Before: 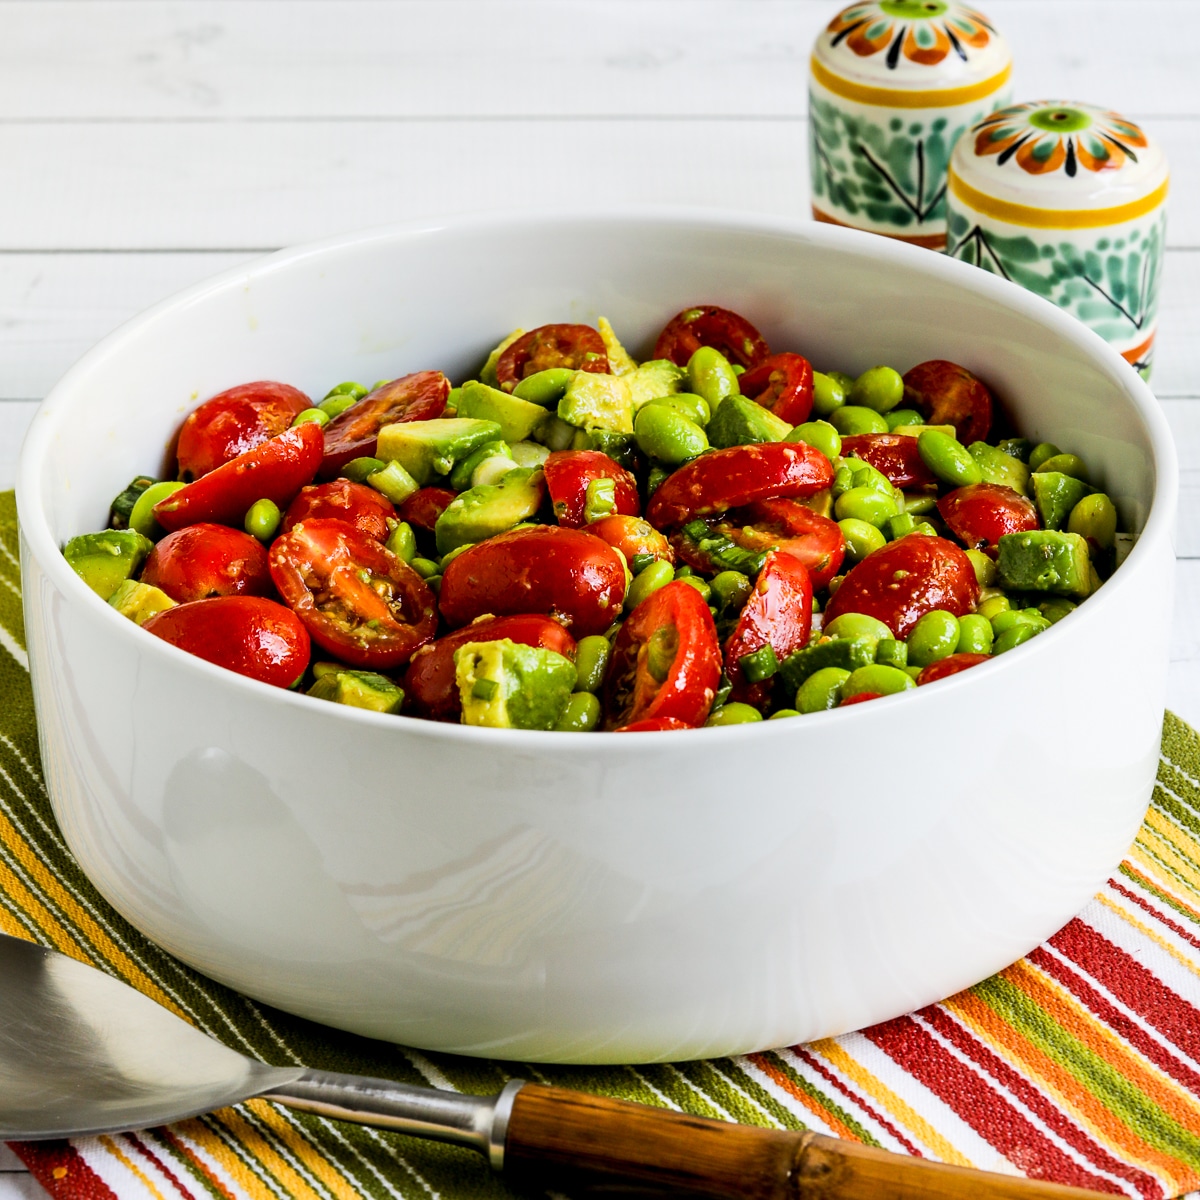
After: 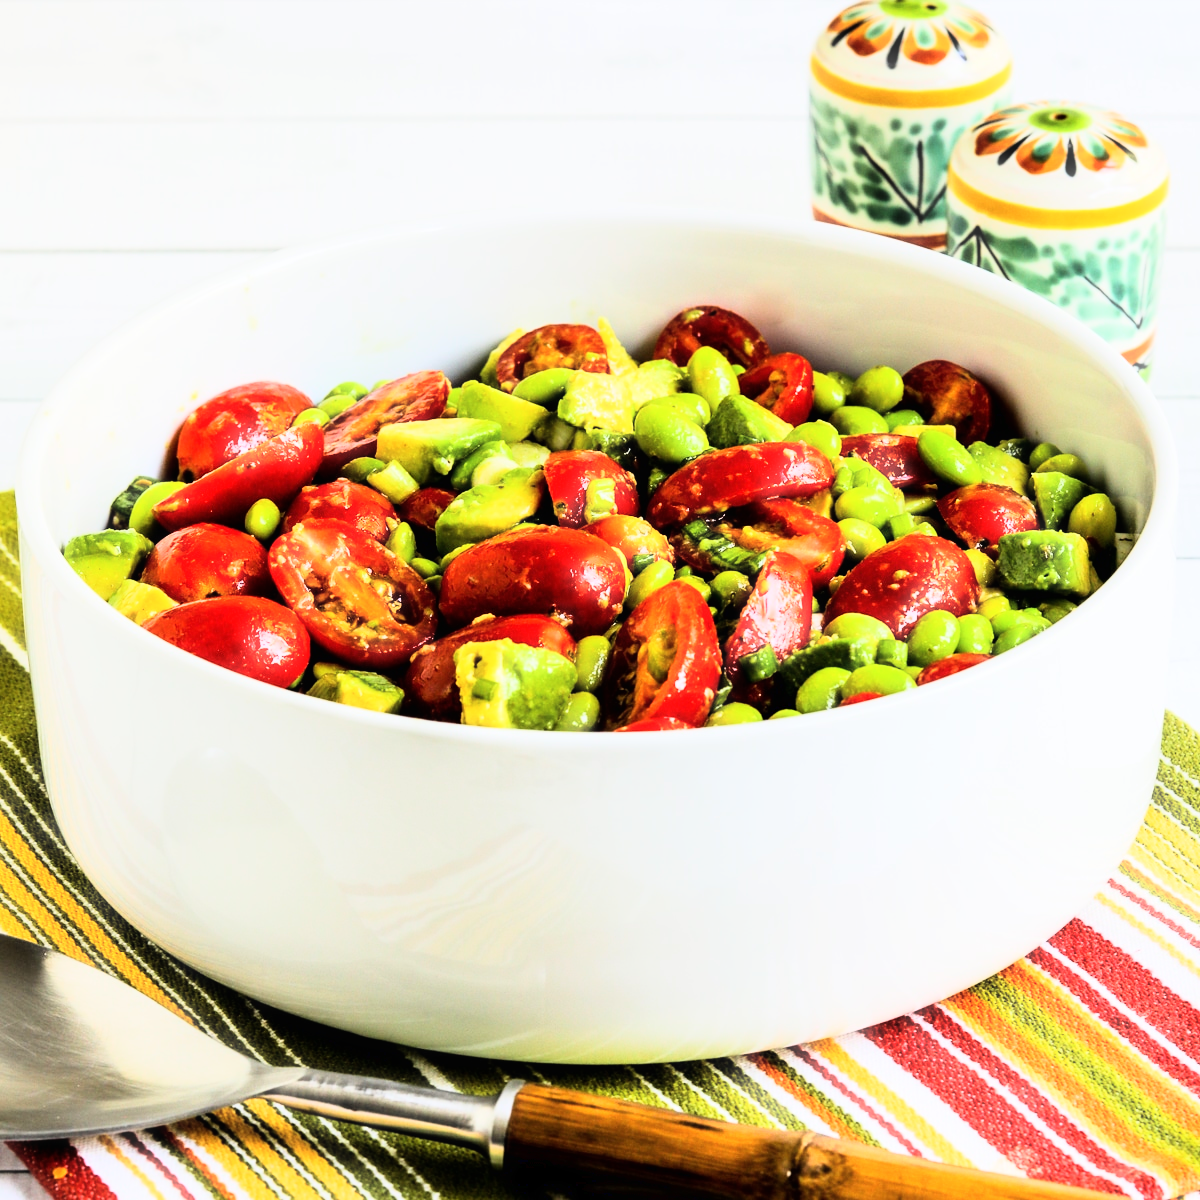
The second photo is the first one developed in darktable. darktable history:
base curve: curves: ch0 [(0, 0) (0, 0.001) (0.001, 0.001) (0.004, 0.002) (0.007, 0.004) (0.015, 0.013) (0.033, 0.045) (0.052, 0.096) (0.075, 0.17) (0.099, 0.241) (0.163, 0.42) (0.219, 0.55) (0.259, 0.616) (0.327, 0.722) (0.365, 0.765) (0.522, 0.873) (0.547, 0.881) (0.689, 0.919) (0.826, 0.952) (1, 1)]
haze removal: strength -0.114, compatibility mode true, adaptive false
